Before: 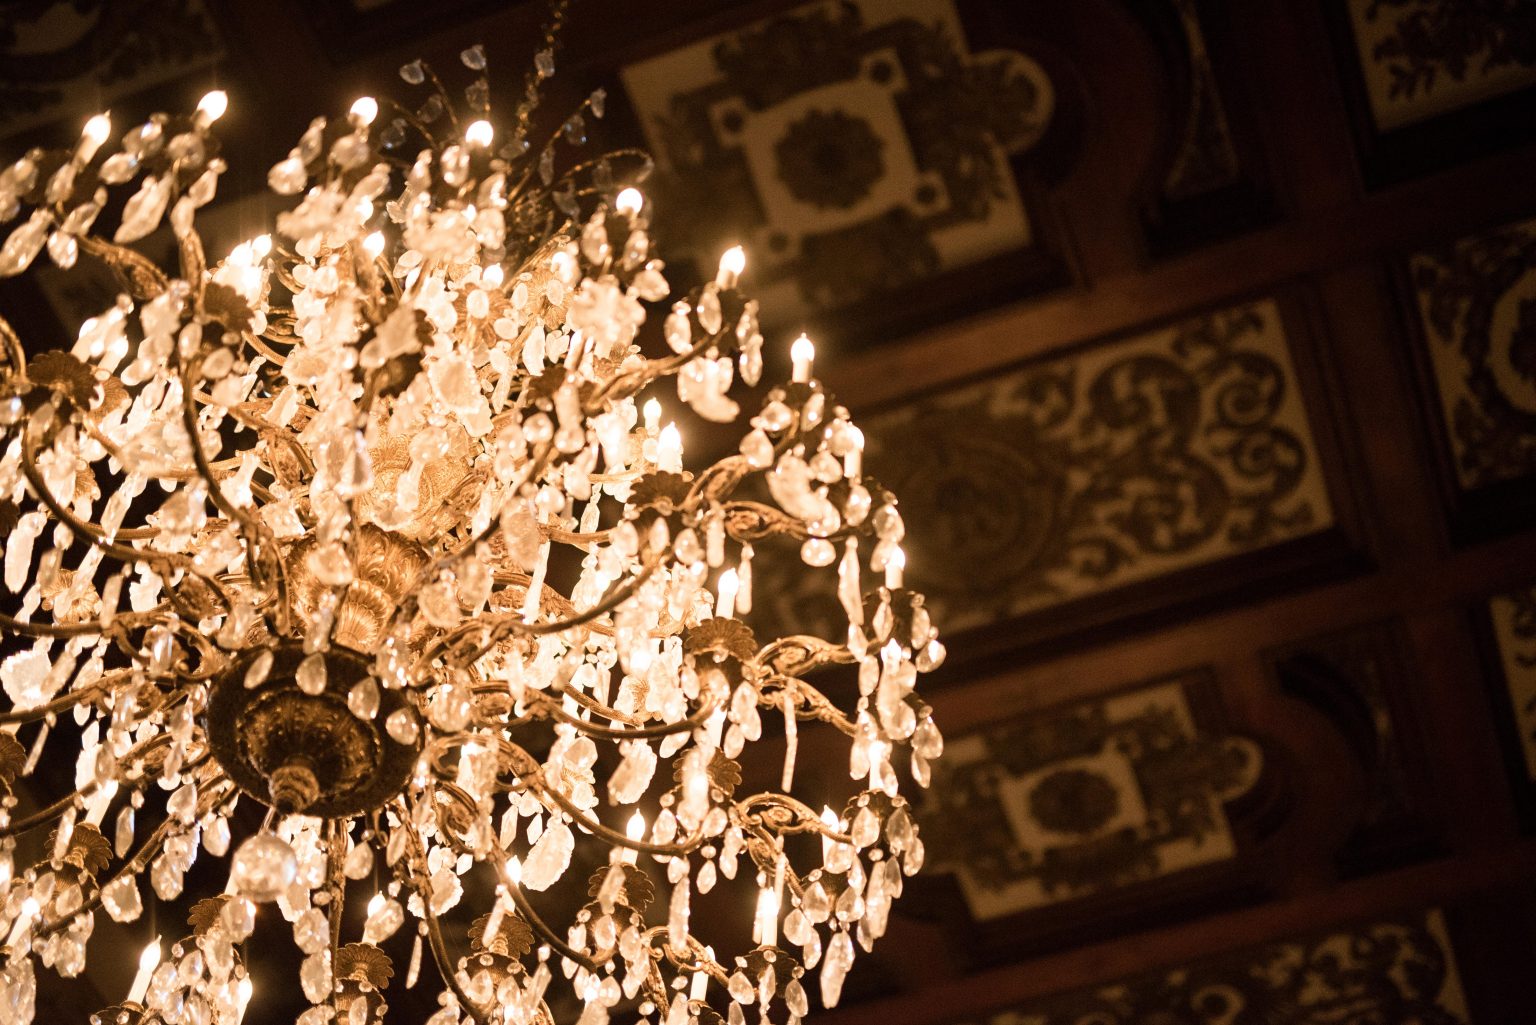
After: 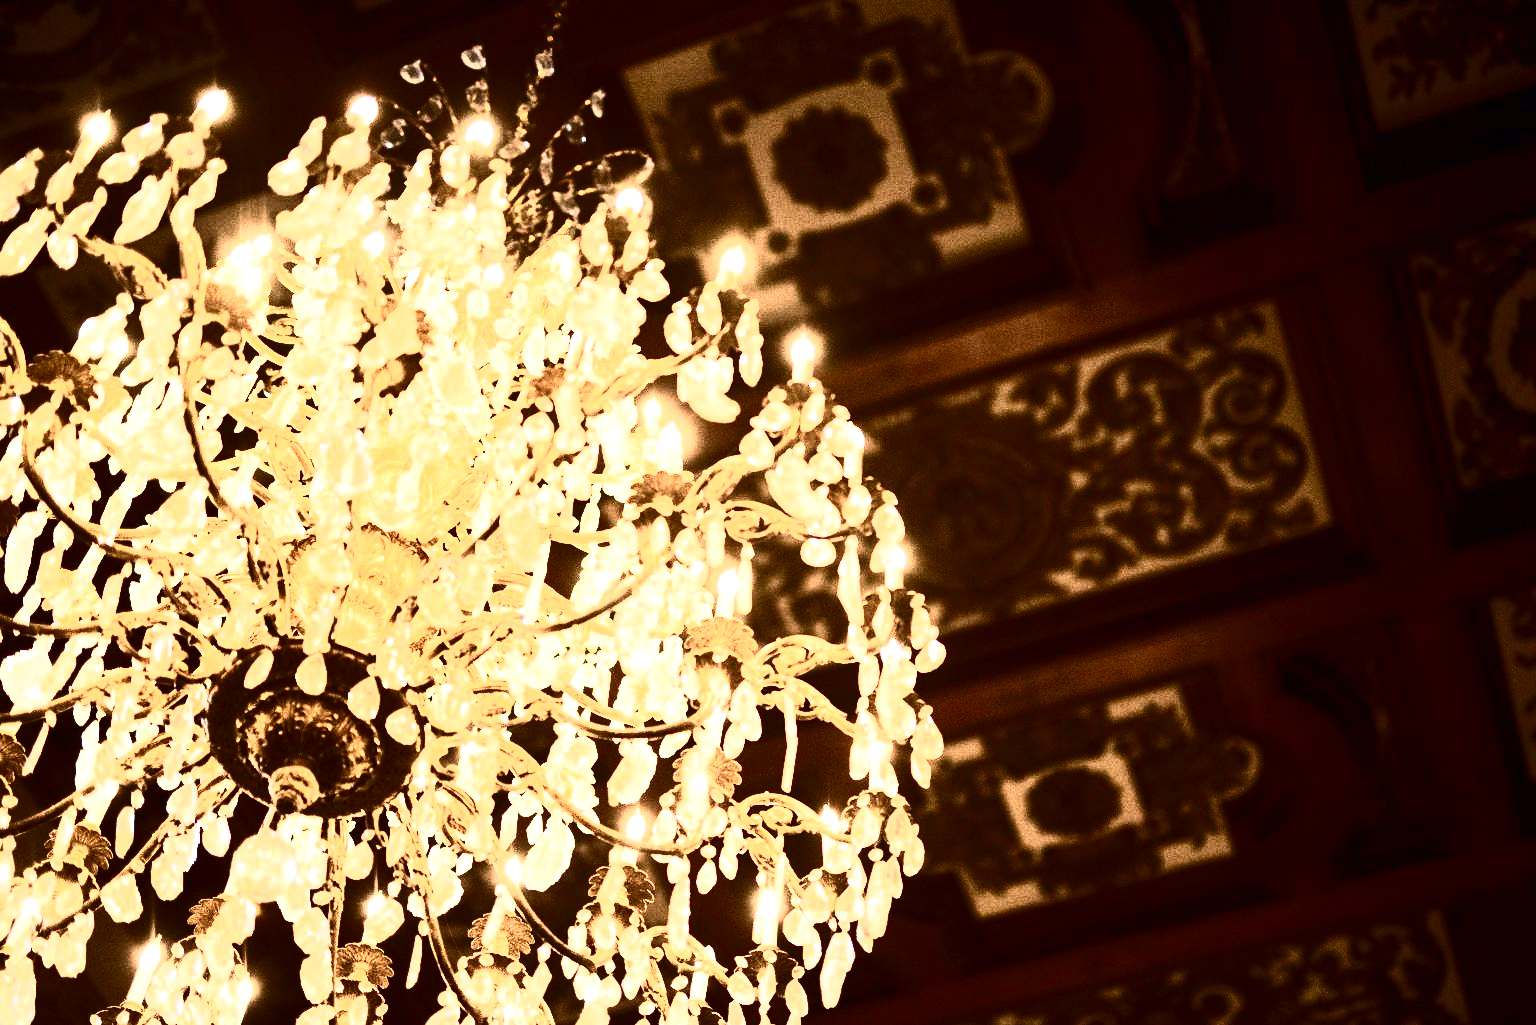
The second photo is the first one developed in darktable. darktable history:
exposure: exposure 1.226 EV, compensate exposure bias true, compensate highlight preservation false
contrast brightness saturation: contrast 0.942, brightness 0.202
